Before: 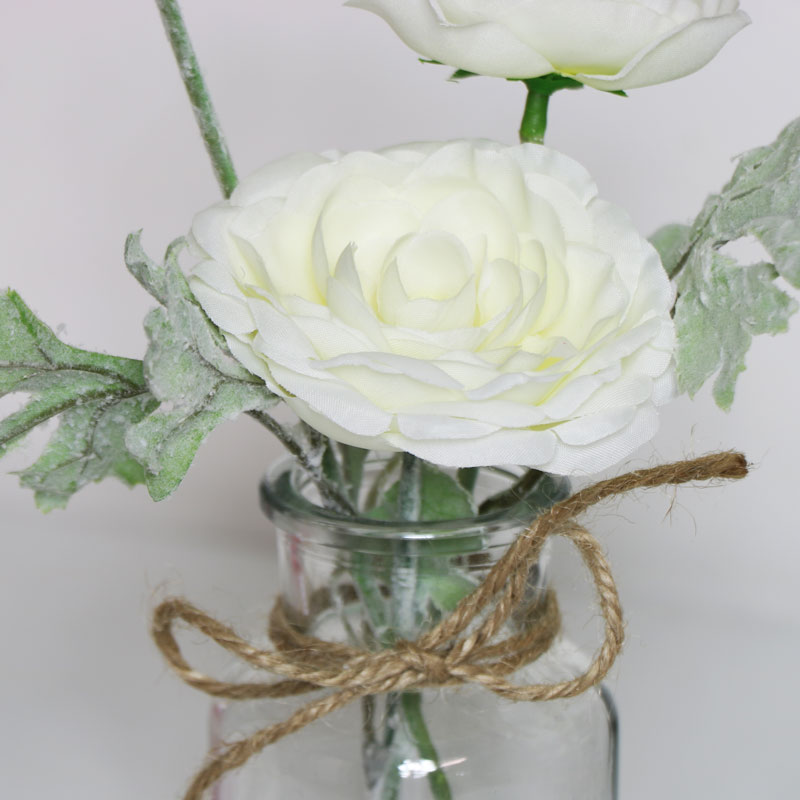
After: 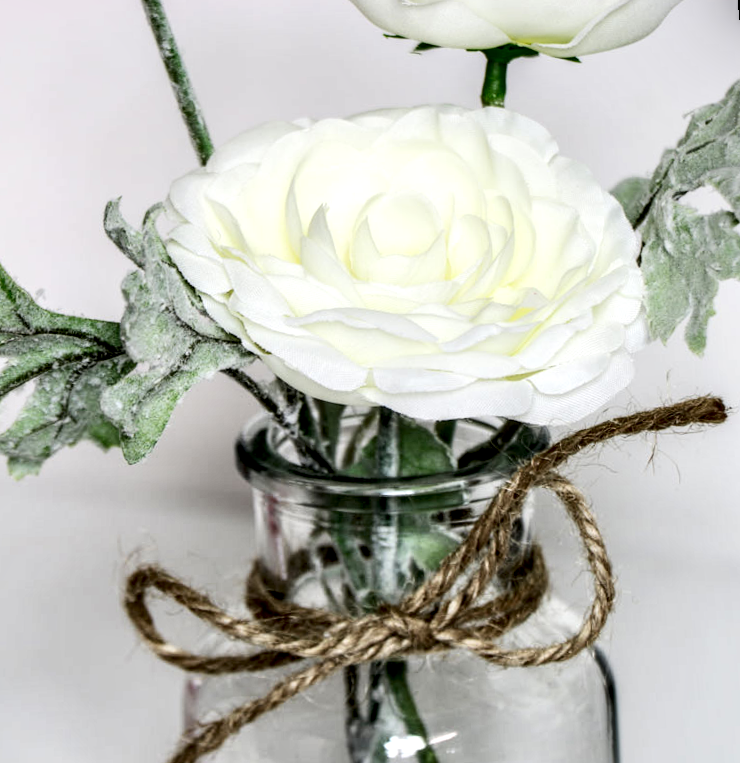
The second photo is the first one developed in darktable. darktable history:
rotate and perspective: rotation -1.68°, lens shift (vertical) -0.146, crop left 0.049, crop right 0.912, crop top 0.032, crop bottom 0.96
local contrast: highlights 19%, detail 186%
contrast brightness saturation: contrast 0.28
